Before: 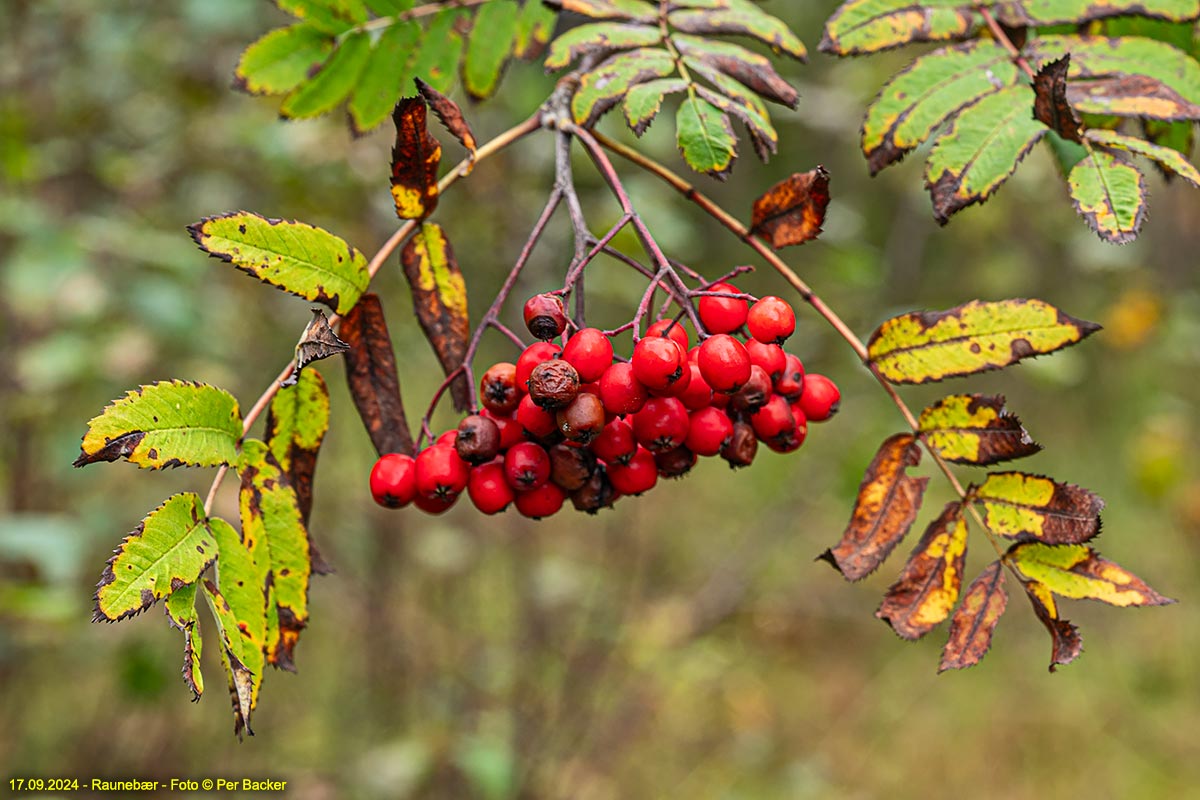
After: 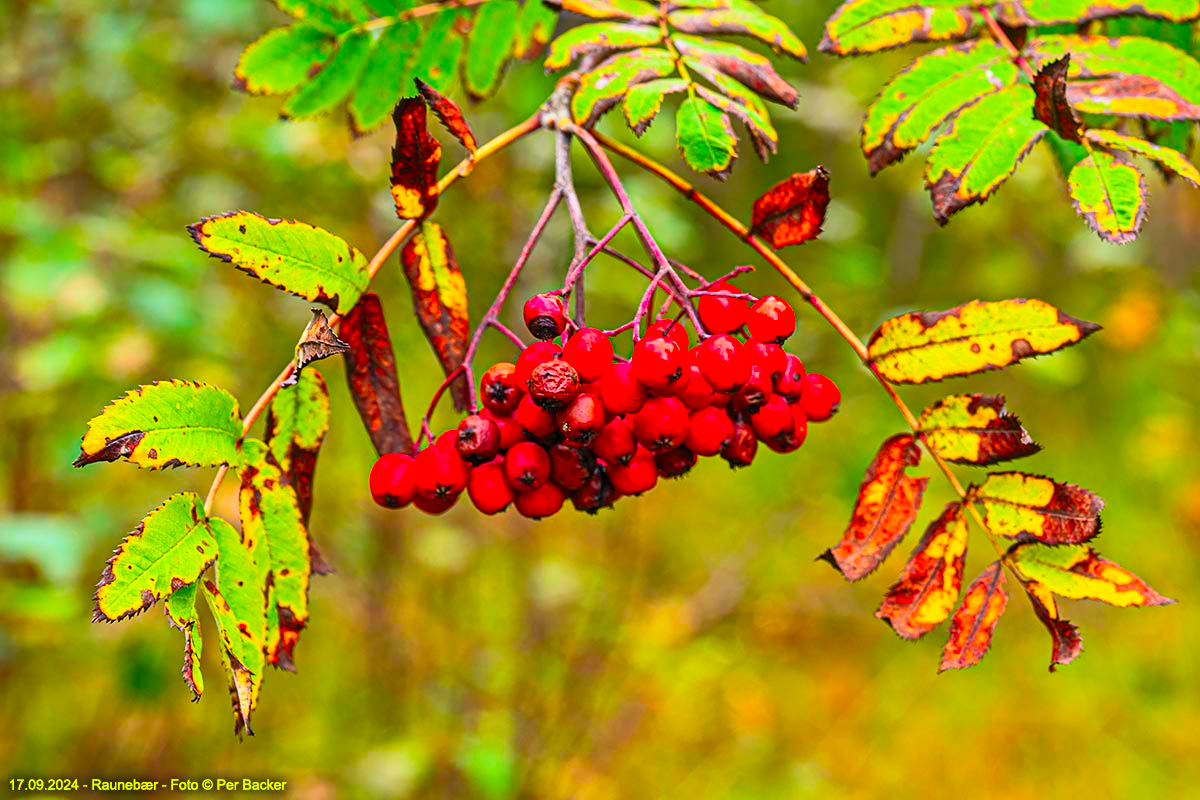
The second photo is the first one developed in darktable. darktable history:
color balance rgb: perceptual saturation grading › global saturation 25%, global vibrance 20%
contrast brightness saturation: contrast 0.2, brightness 0.2, saturation 0.8
